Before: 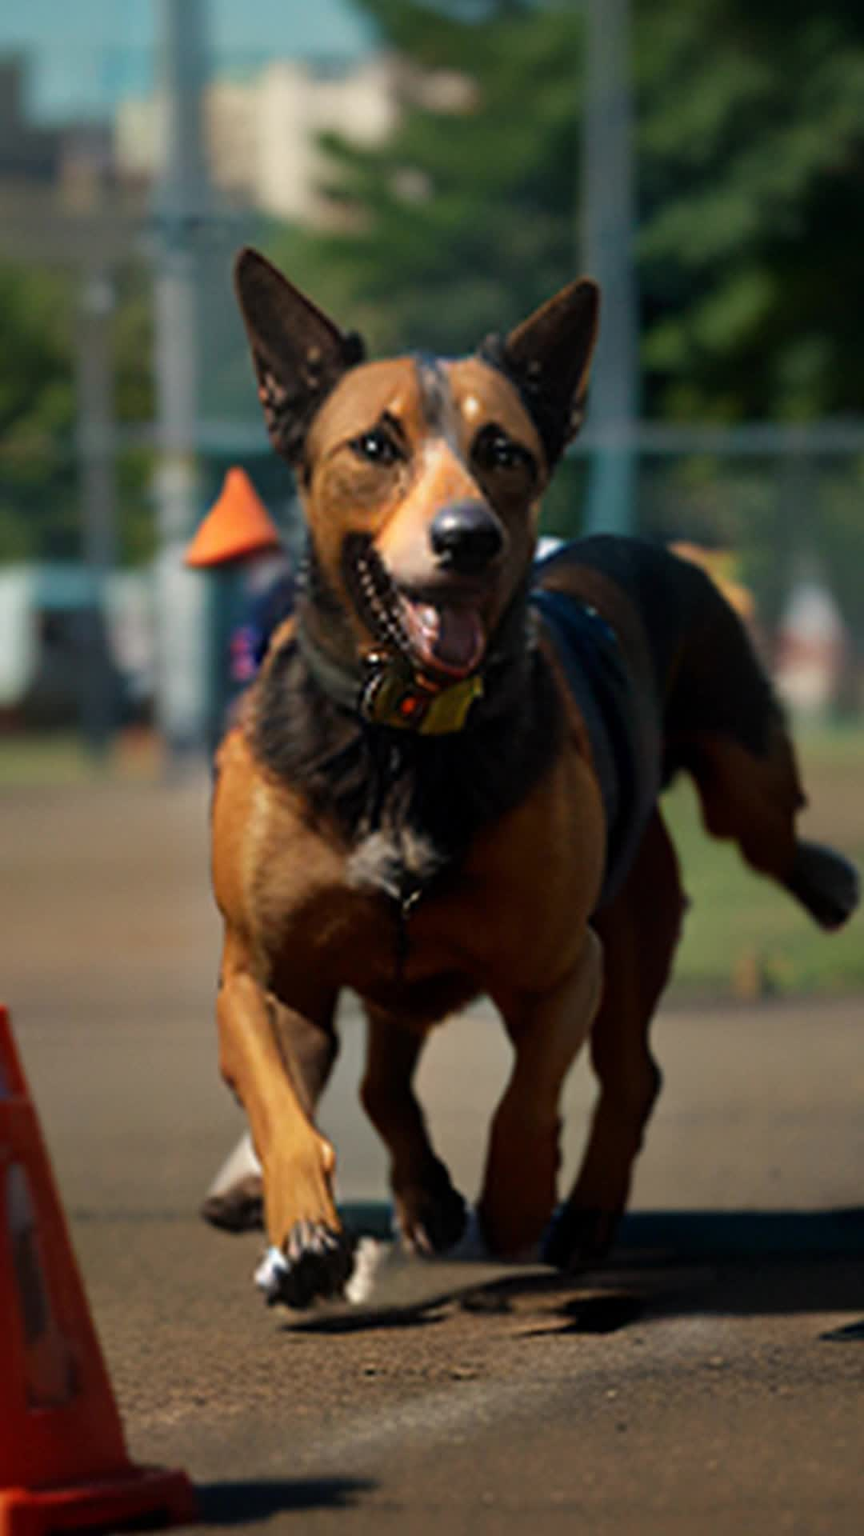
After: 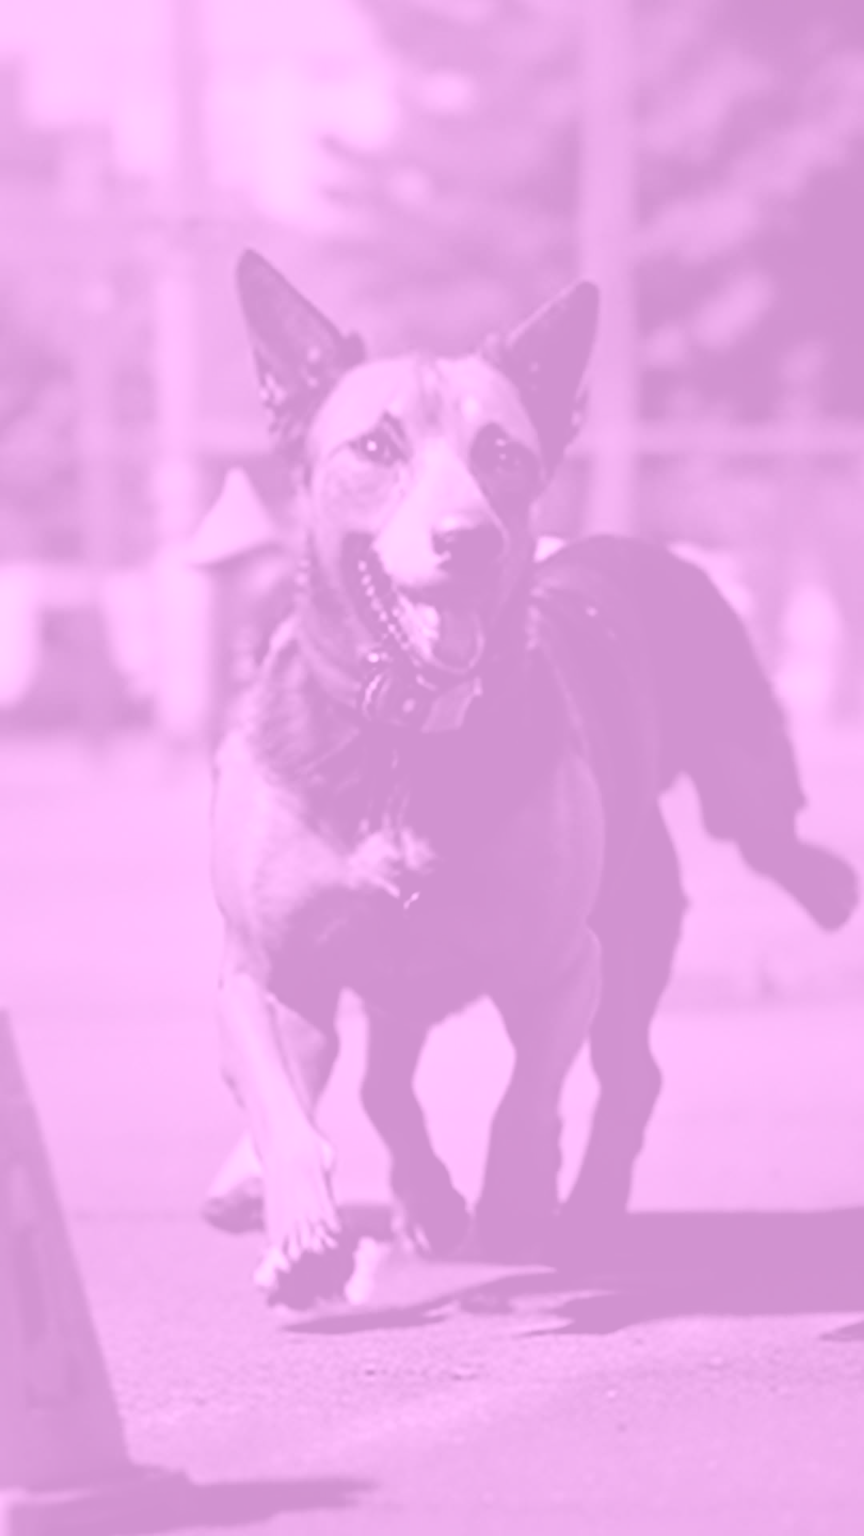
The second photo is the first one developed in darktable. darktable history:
color balance rgb: on, module defaults
filmic rgb: white relative exposure 3.8 EV, hardness 4.35
colorize: hue 331.2°, saturation 75%, source mix 30.28%, lightness 70.52%, version 1
